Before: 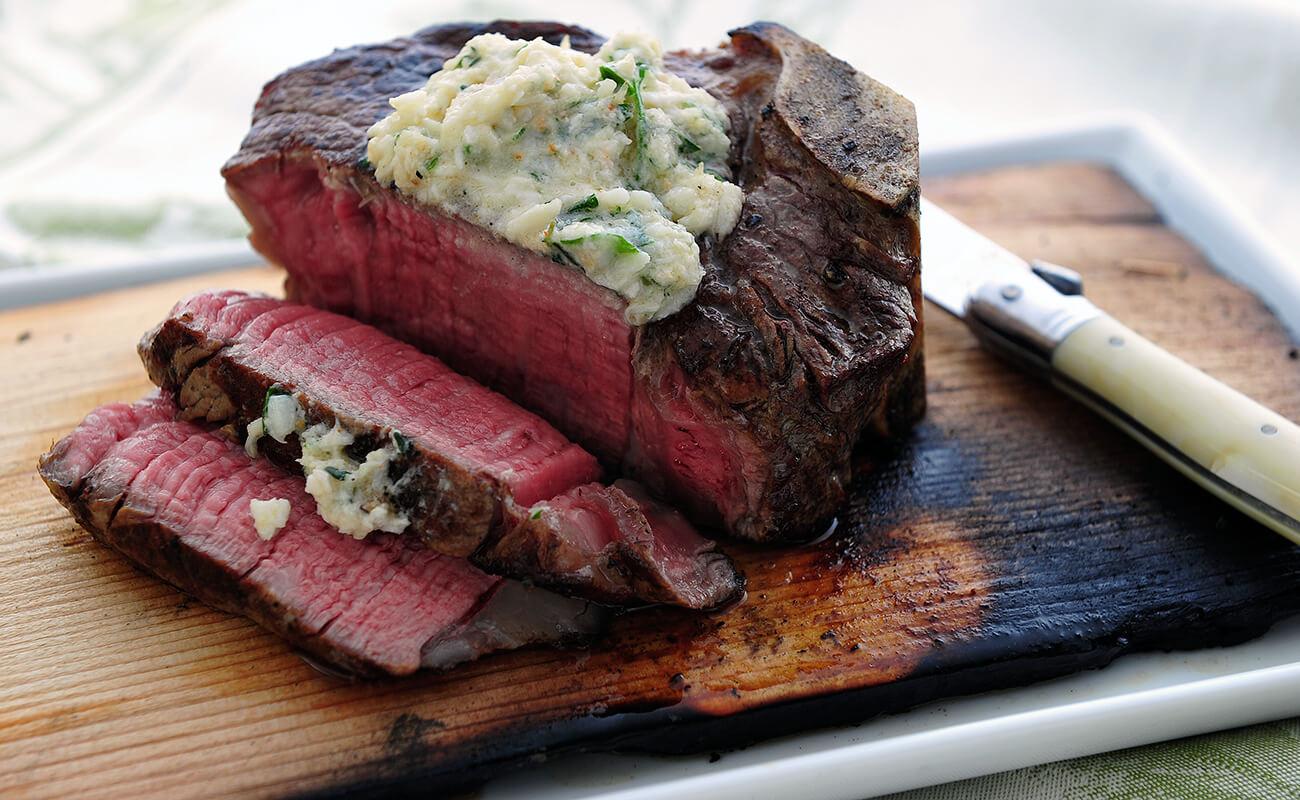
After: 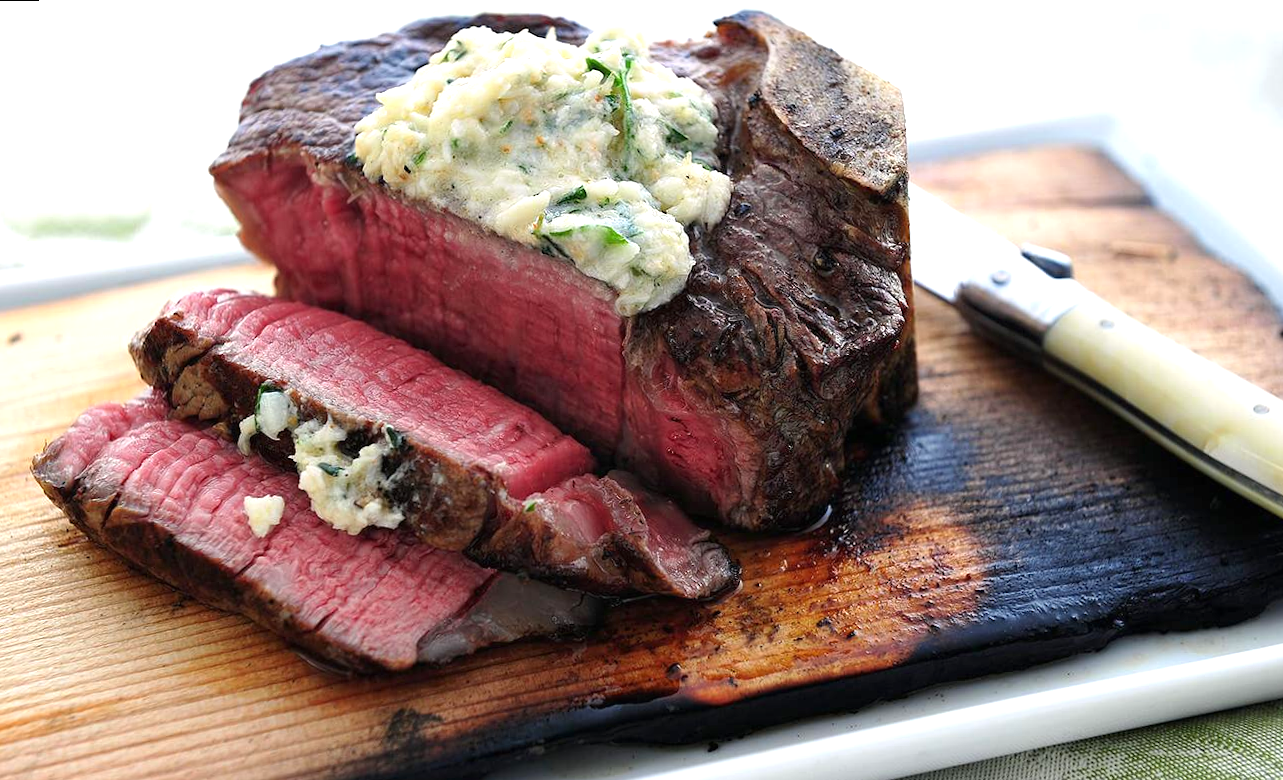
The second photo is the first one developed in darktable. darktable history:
rotate and perspective: rotation -1°, crop left 0.011, crop right 0.989, crop top 0.025, crop bottom 0.975
exposure: black level correction 0, exposure 0.7 EV, compensate exposure bias true, compensate highlight preservation false
